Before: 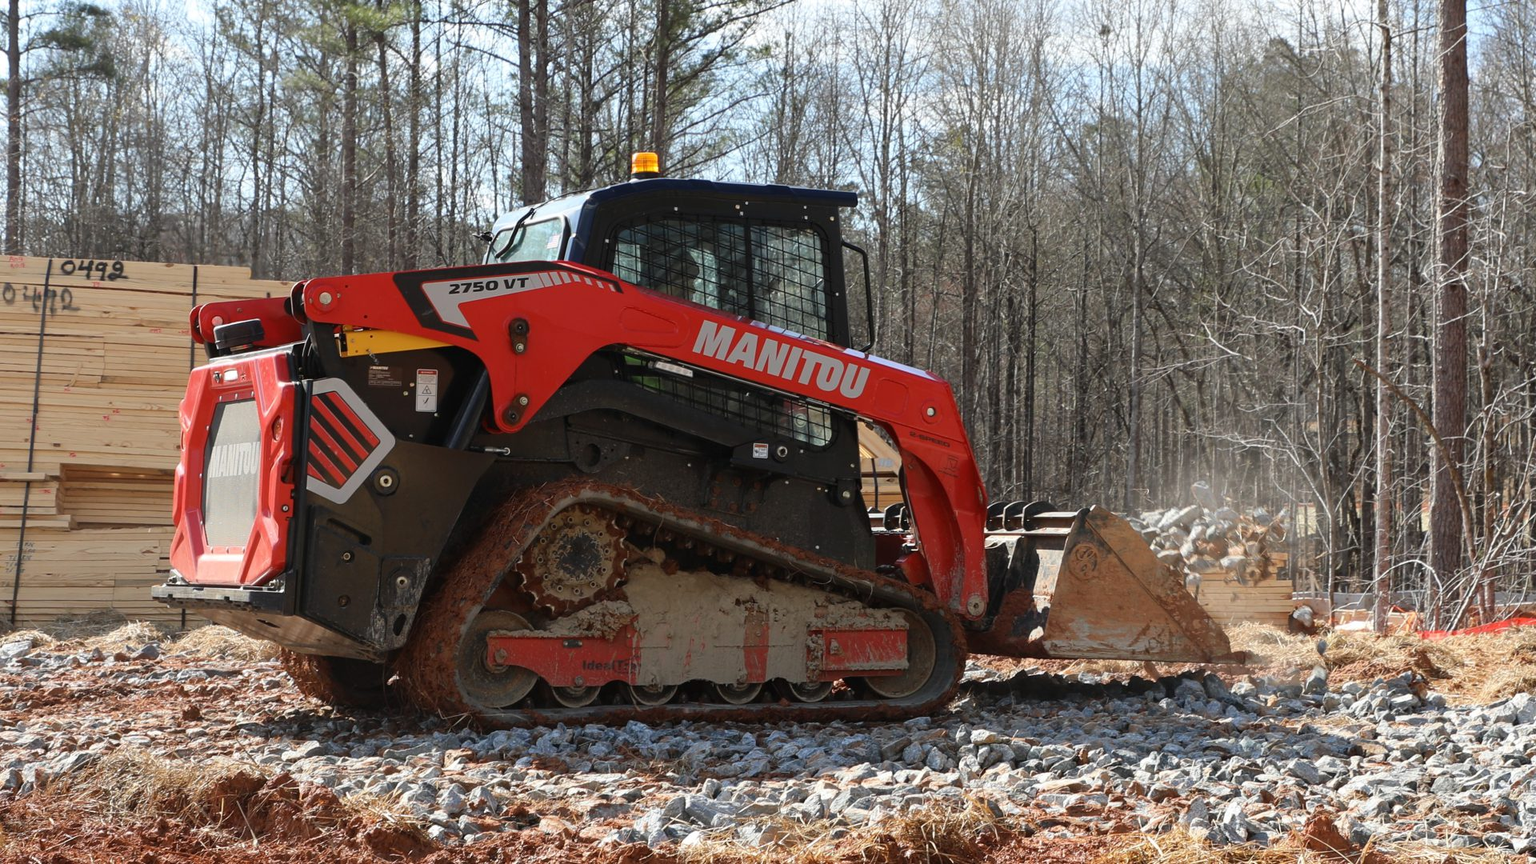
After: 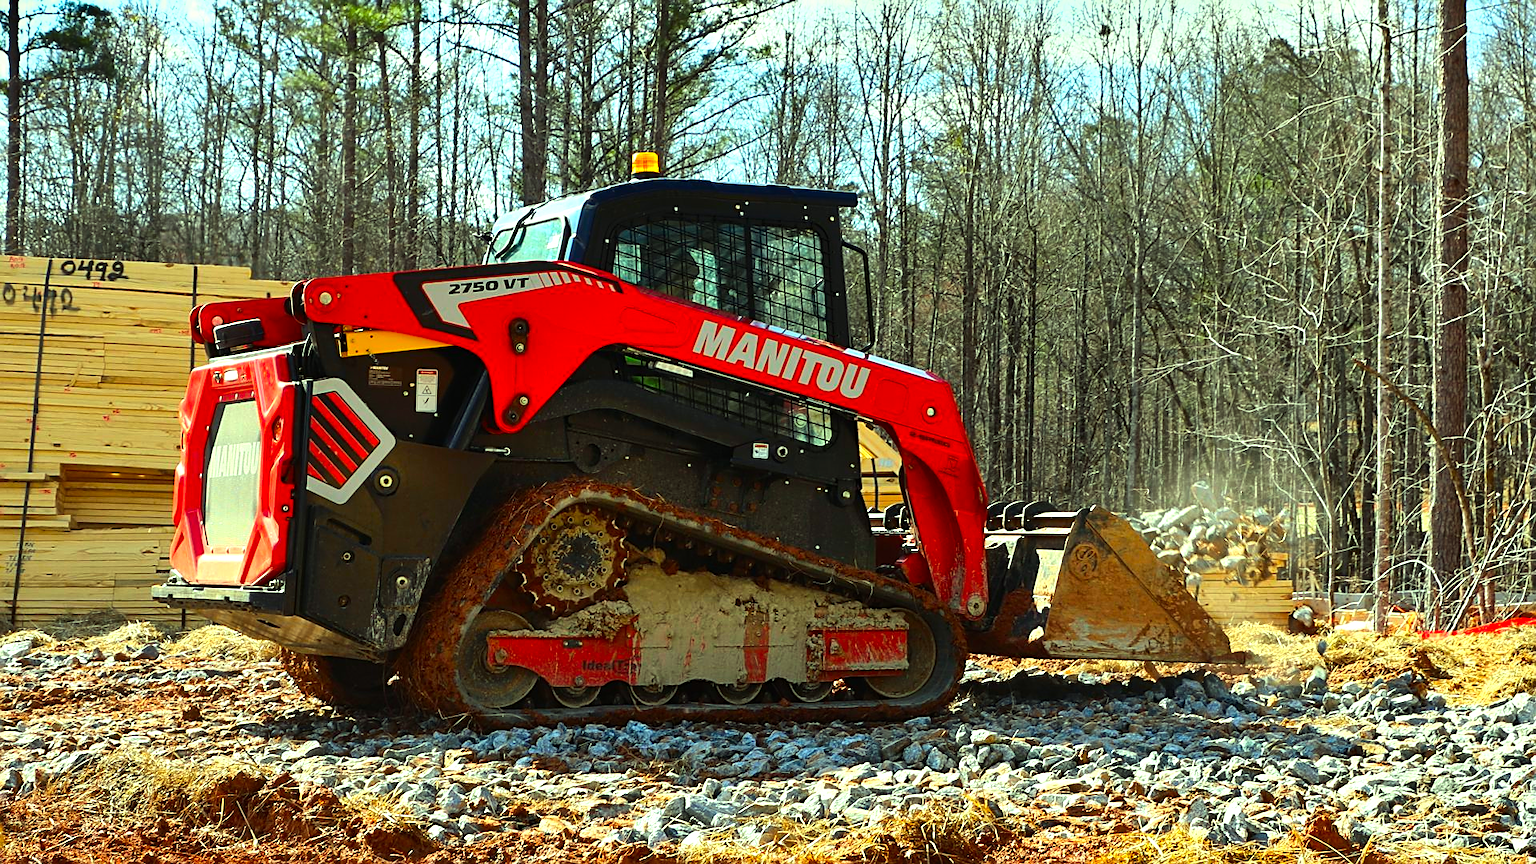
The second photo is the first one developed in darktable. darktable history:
shadows and highlights: soften with gaussian
sharpen: on, module defaults
tone equalizer: -8 EV -0.727 EV, -7 EV -0.697 EV, -6 EV -0.615 EV, -5 EV -0.408 EV, -3 EV 0.404 EV, -2 EV 0.6 EV, -1 EV 0.682 EV, +0 EV 0.738 EV, edges refinement/feathering 500, mask exposure compensation -1.57 EV, preserve details no
color correction: highlights a* -10.76, highlights b* 9.92, saturation 1.72
